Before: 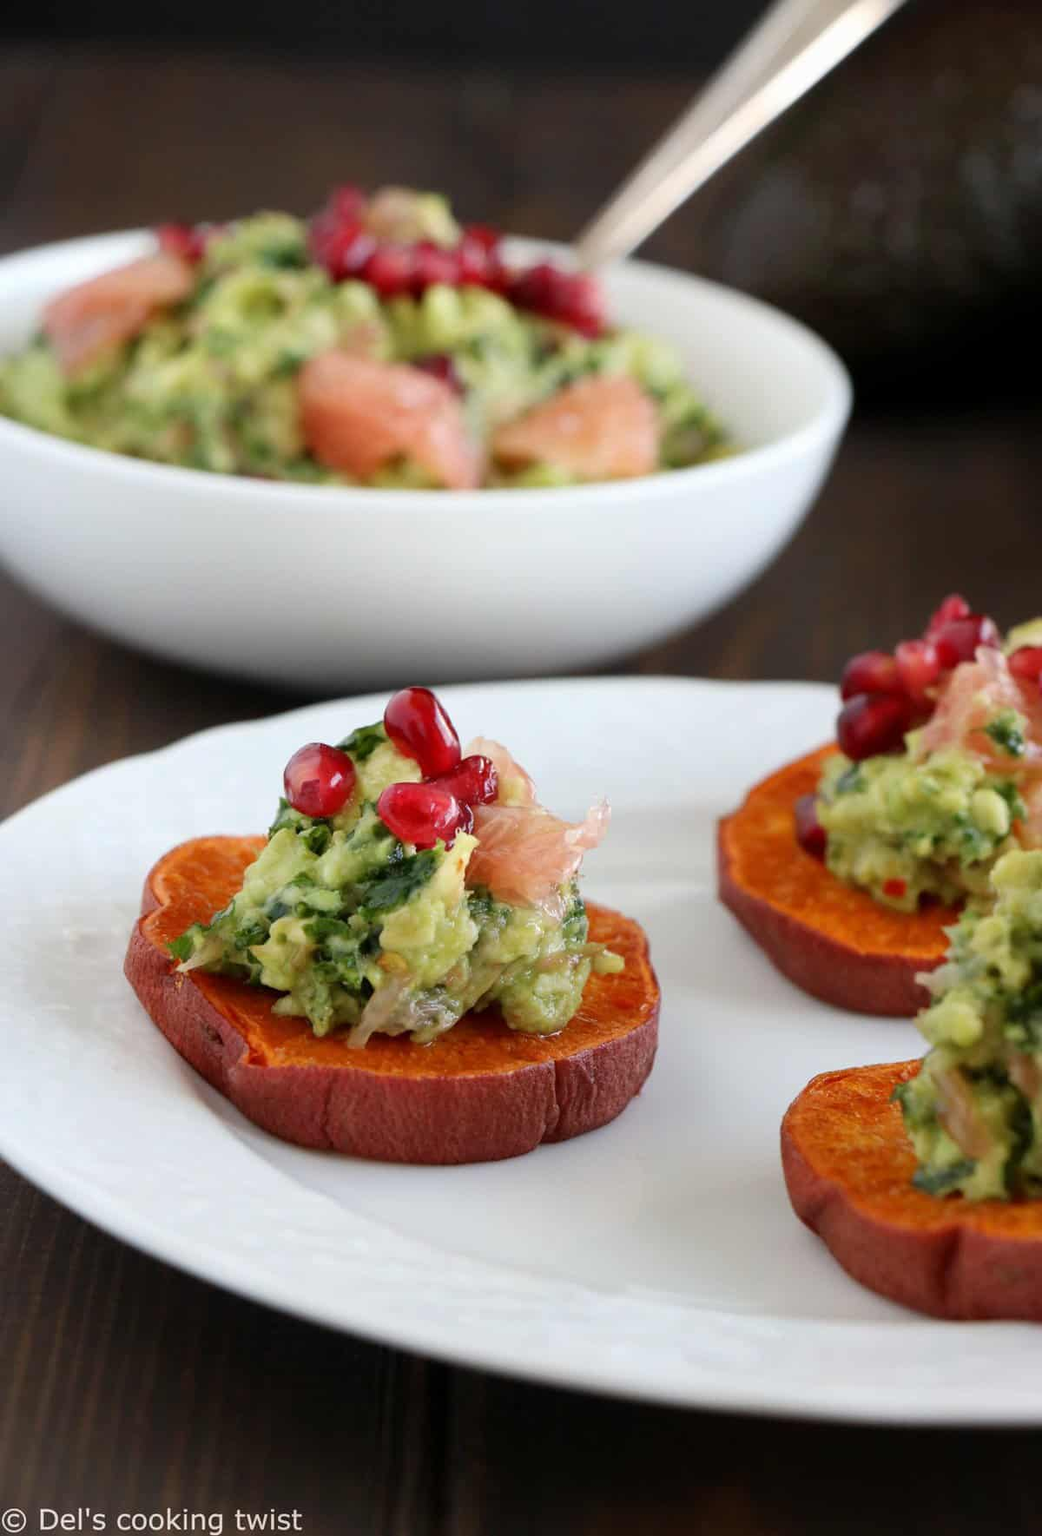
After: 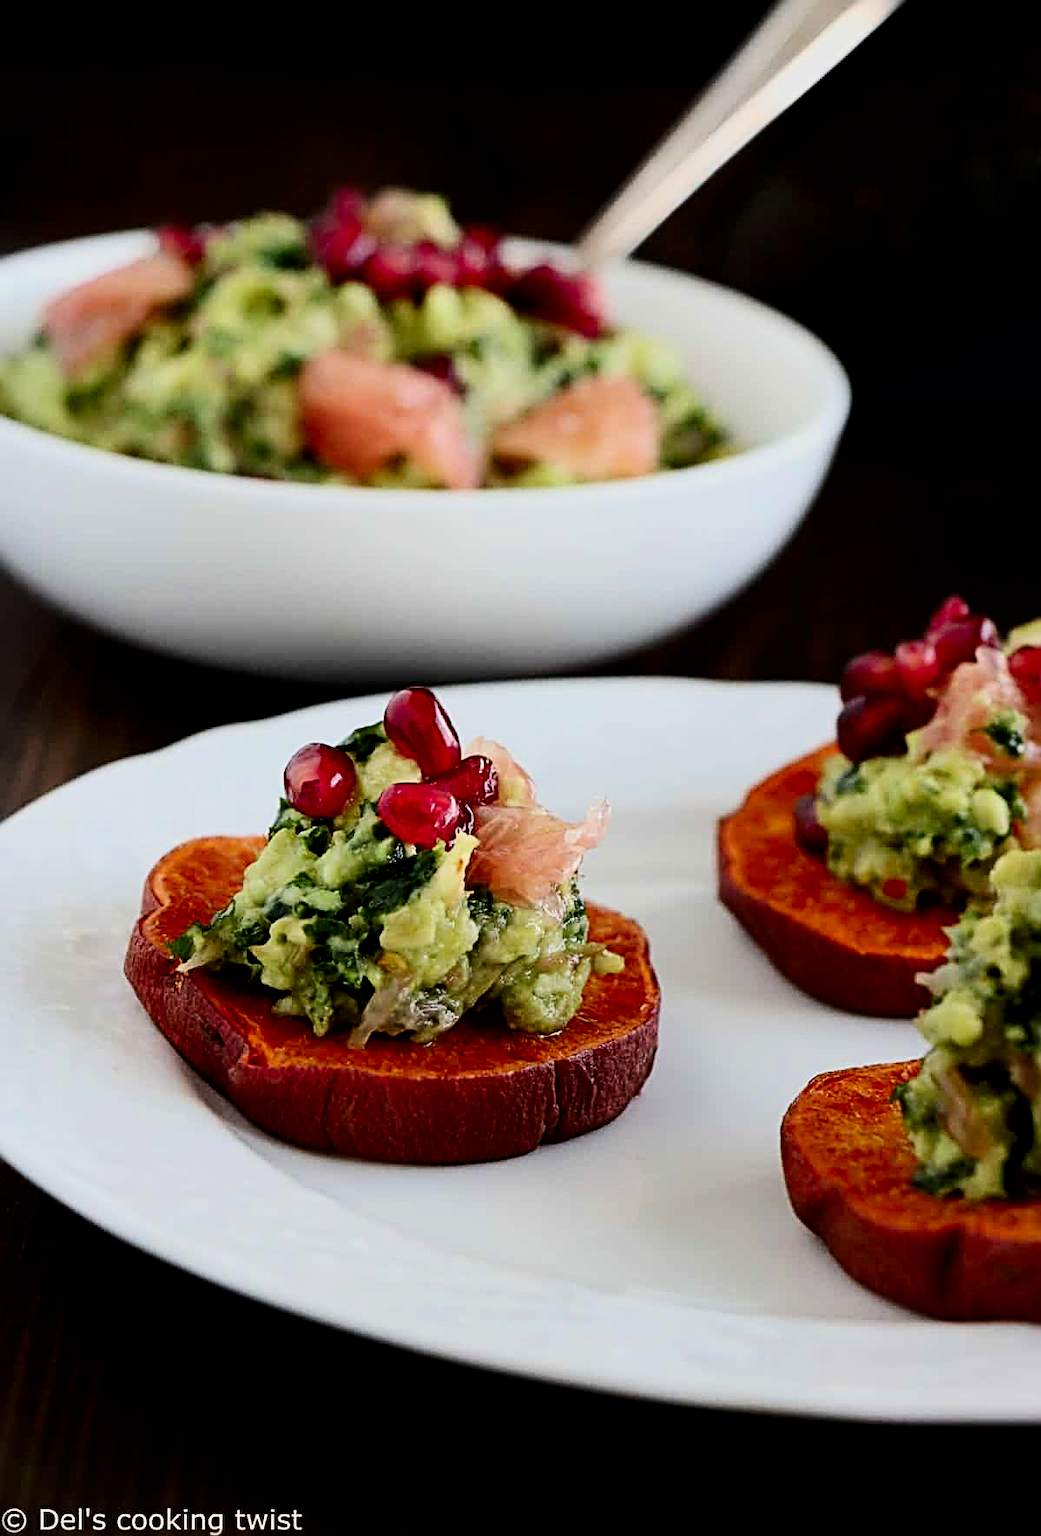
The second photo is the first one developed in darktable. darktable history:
filmic rgb: black relative exposure -5.07 EV, white relative exposure 3.99 EV, hardness 2.89, contrast 1.508, color science v6 (2022)
sharpen: radius 3.028, amount 0.761
contrast brightness saturation: contrast 0.127, brightness -0.222, saturation 0.143
